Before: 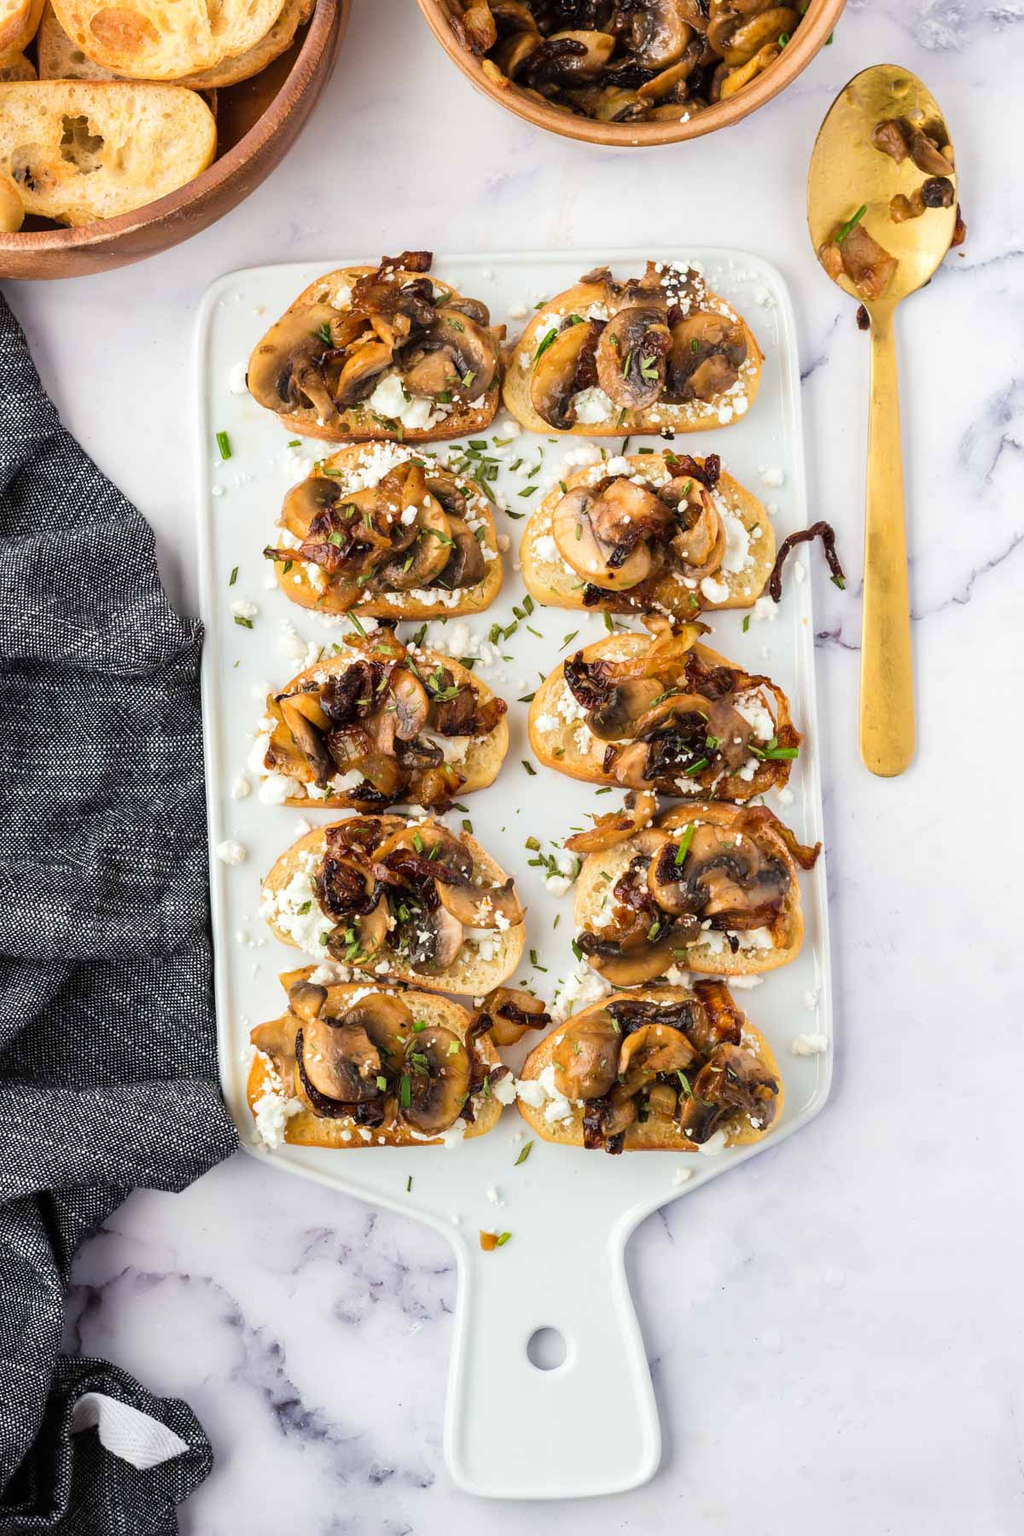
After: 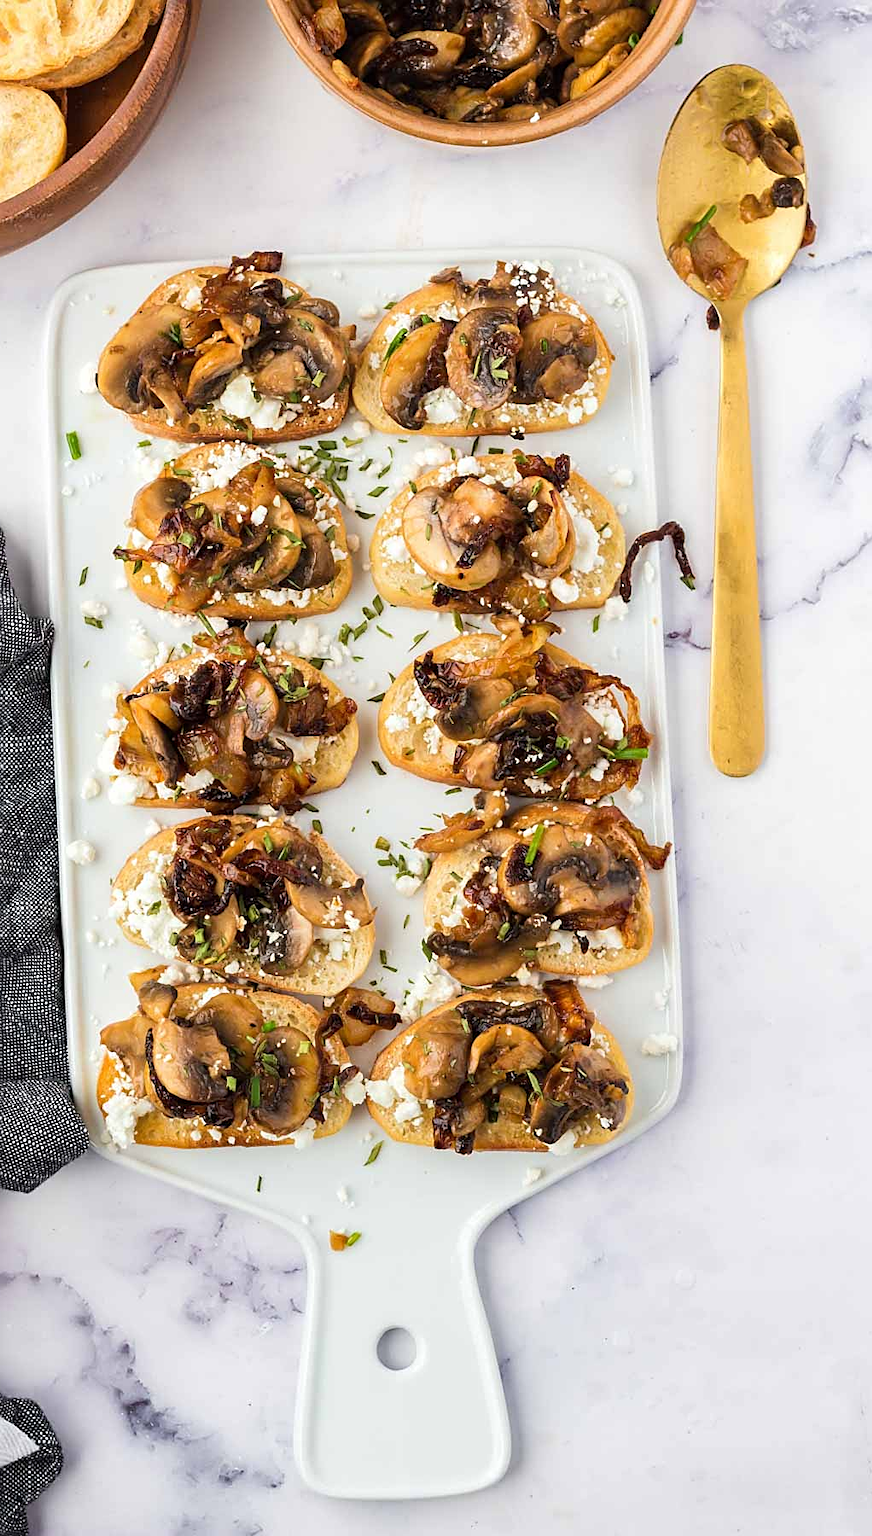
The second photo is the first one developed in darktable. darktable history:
crop and rotate: left 14.689%
sharpen: on, module defaults
